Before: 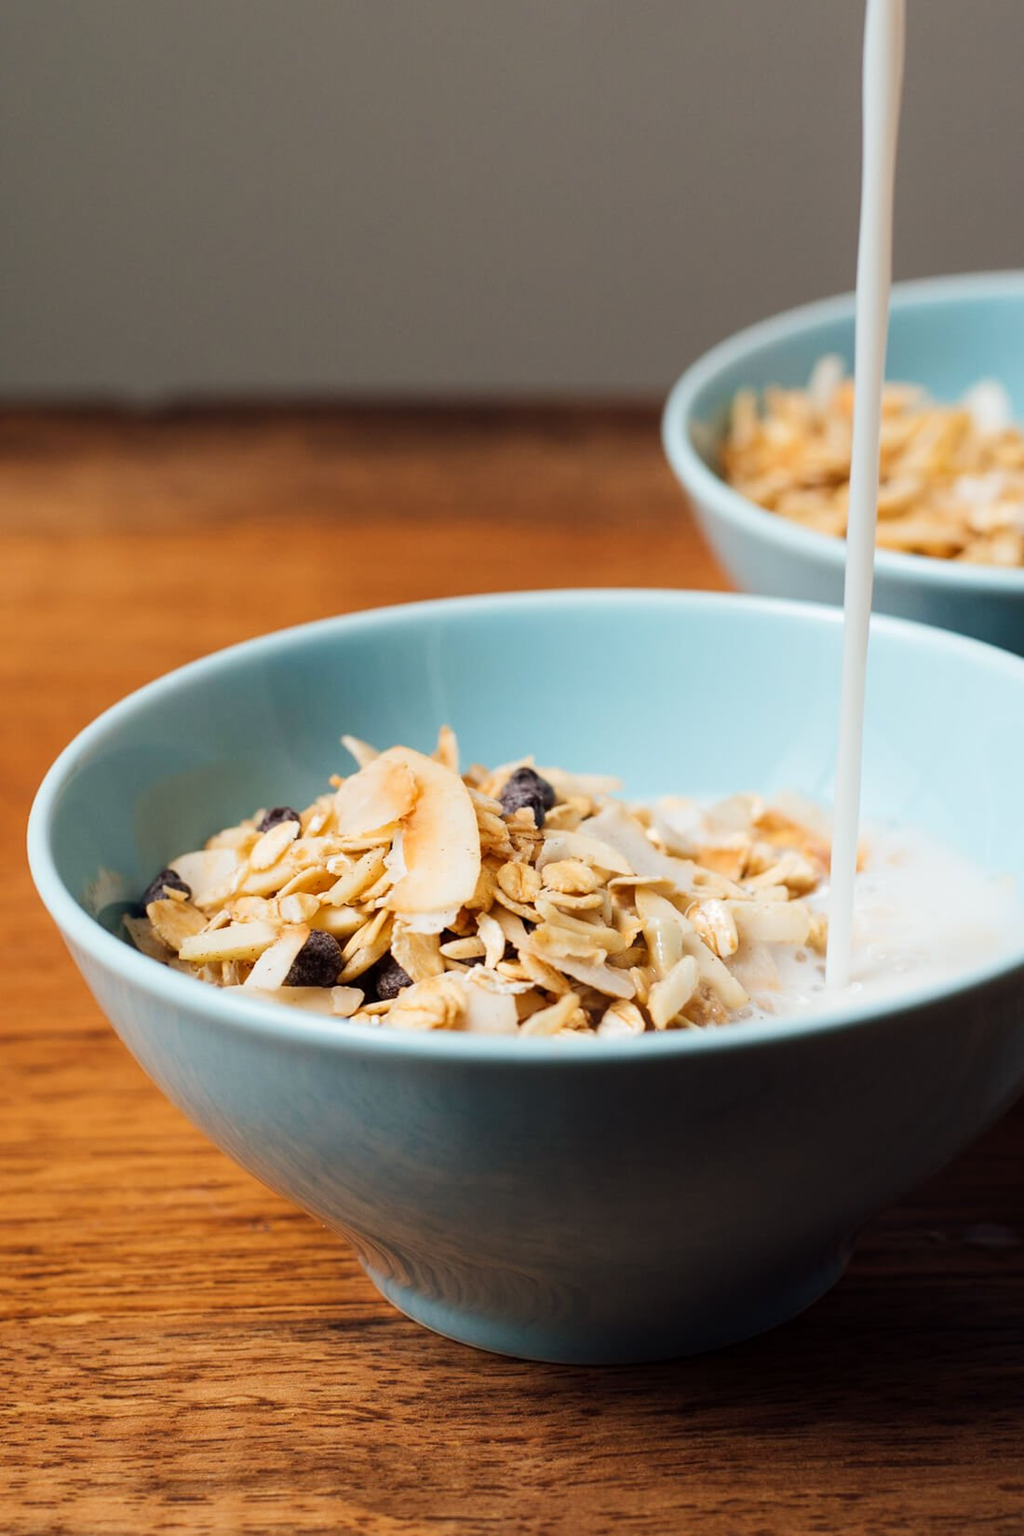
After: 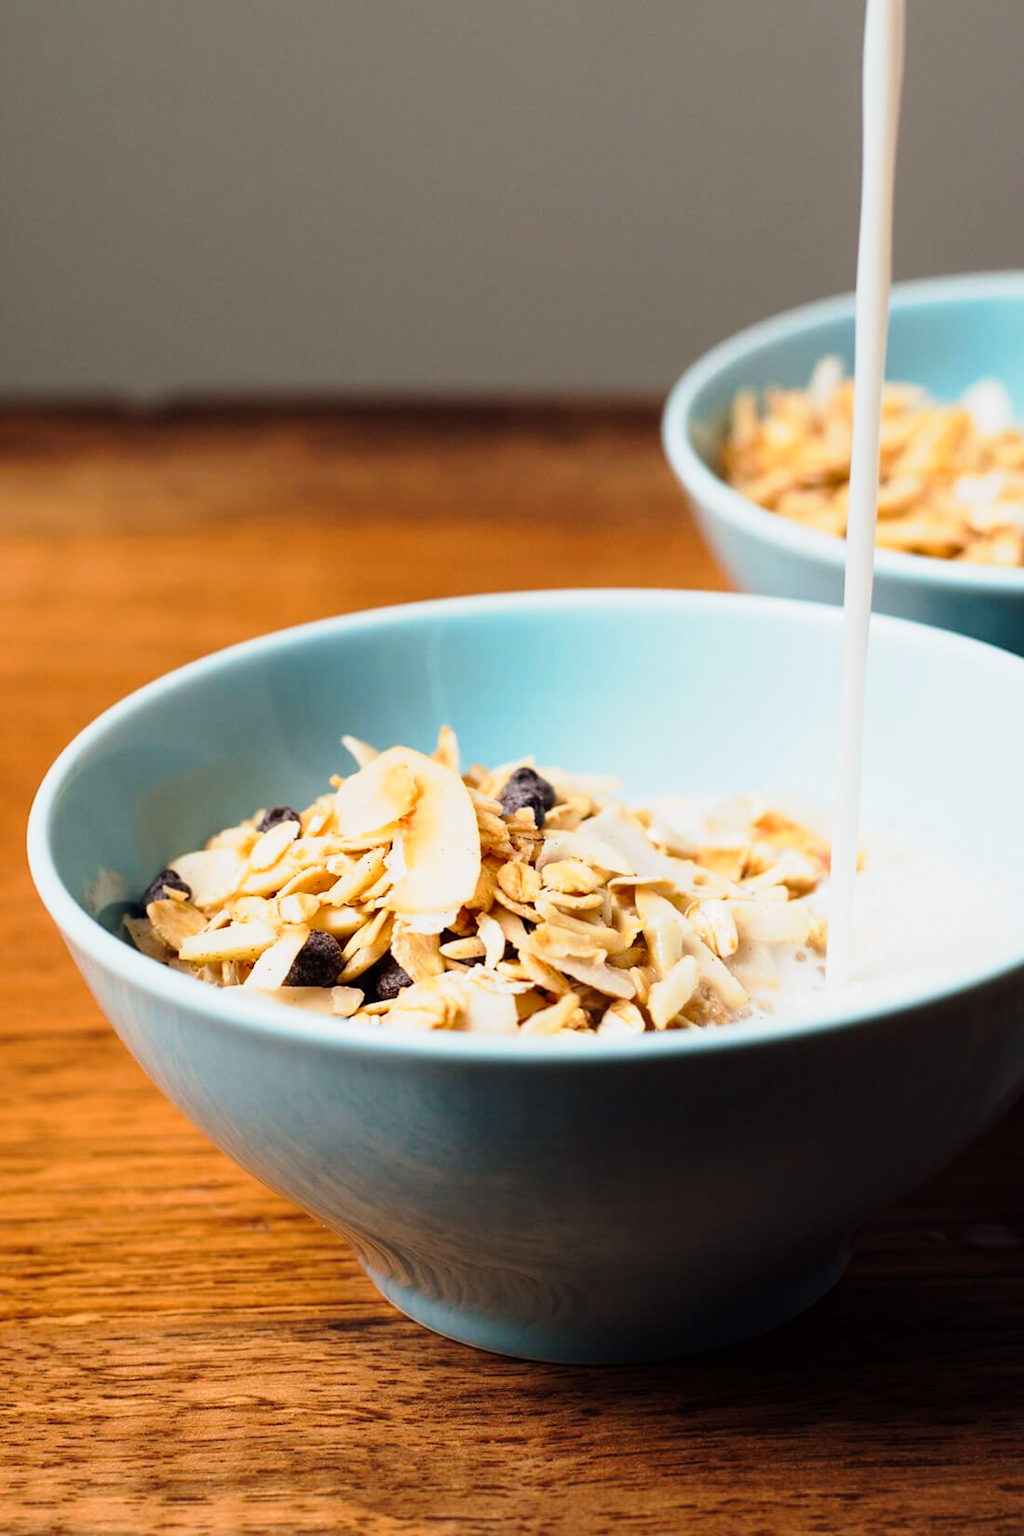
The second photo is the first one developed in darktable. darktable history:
tone curve: curves: ch0 [(0, 0) (0.105, 0.08) (0.195, 0.18) (0.283, 0.288) (0.384, 0.419) (0.485, 0.531) (0.638, 0.69) (0.795, 0.879) (1, 0.977)]; ch1 [(0, 0) (0.161, 0.092) (0.35, 0.33) (0.379, 0.401) (0.456, 0.469) (0.498, 0.503) (0.531, 0.537) (0.596, 0.621) (0.635, 0.655) (1, 1)]; ch2 [(0, 0) (0.371, 0.362) (0.437, 0.437) (0.483, 0.484) (0.53, 0.515) (0.56, 0.58) (0.622, 0.606) (1, 1)], preserve colors none
